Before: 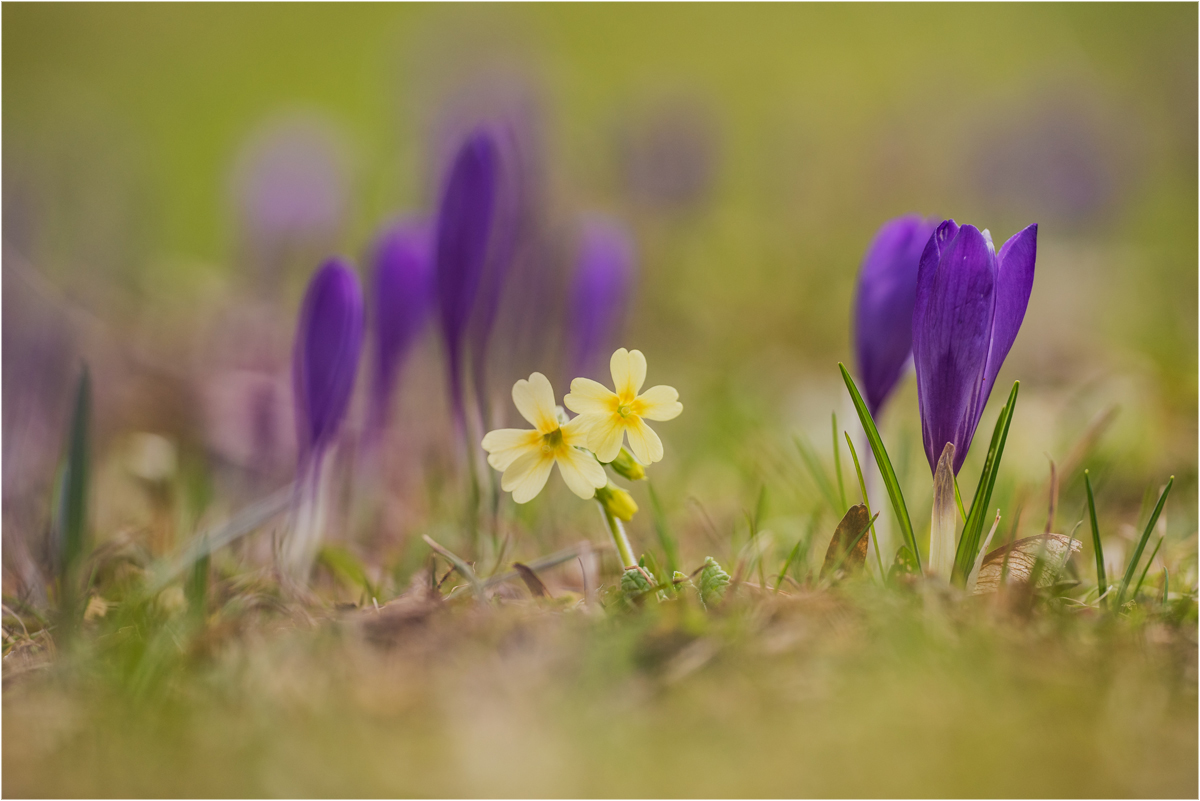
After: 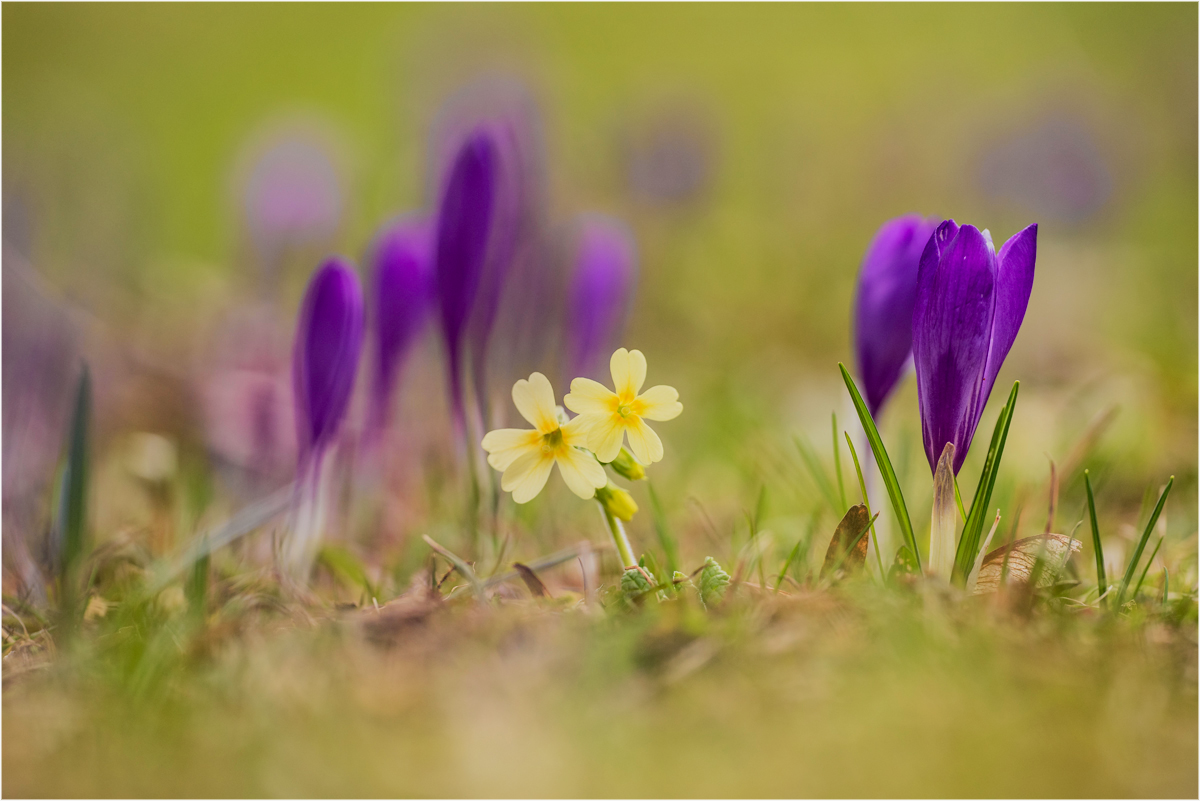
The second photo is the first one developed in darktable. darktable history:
tone curve: curves: ch0 [(0, 0.008) (0.046, 0.032) (0.151, 0.108) (0.367, 0.379) (0.496, 0.526) (0.771, 0.786) (0.857, 0.85) (1, 0.965)]; ch1 [(0, 0) (0.248, 0.252) (0.388, 0.383) (0.482, 0.478) (0.499, 0.499) (0.518, 0.518) (0.544, 0.552) (0.585, 0.617) (0.683, 0.735) (0.823, 0.894) (1, 1)]; ch2 [(0, 0) (0.302, 0.284) (0.427, 0.417) (0.473, 0.47) (0.503, 0.503) (0.523, 0.518) (0.55, 0.563) (0.624, 0.643) (0.753, 0.764) (1, 1)], color space Lab, independent channels, preserve colors none
tone equalizer: on, module defaults
